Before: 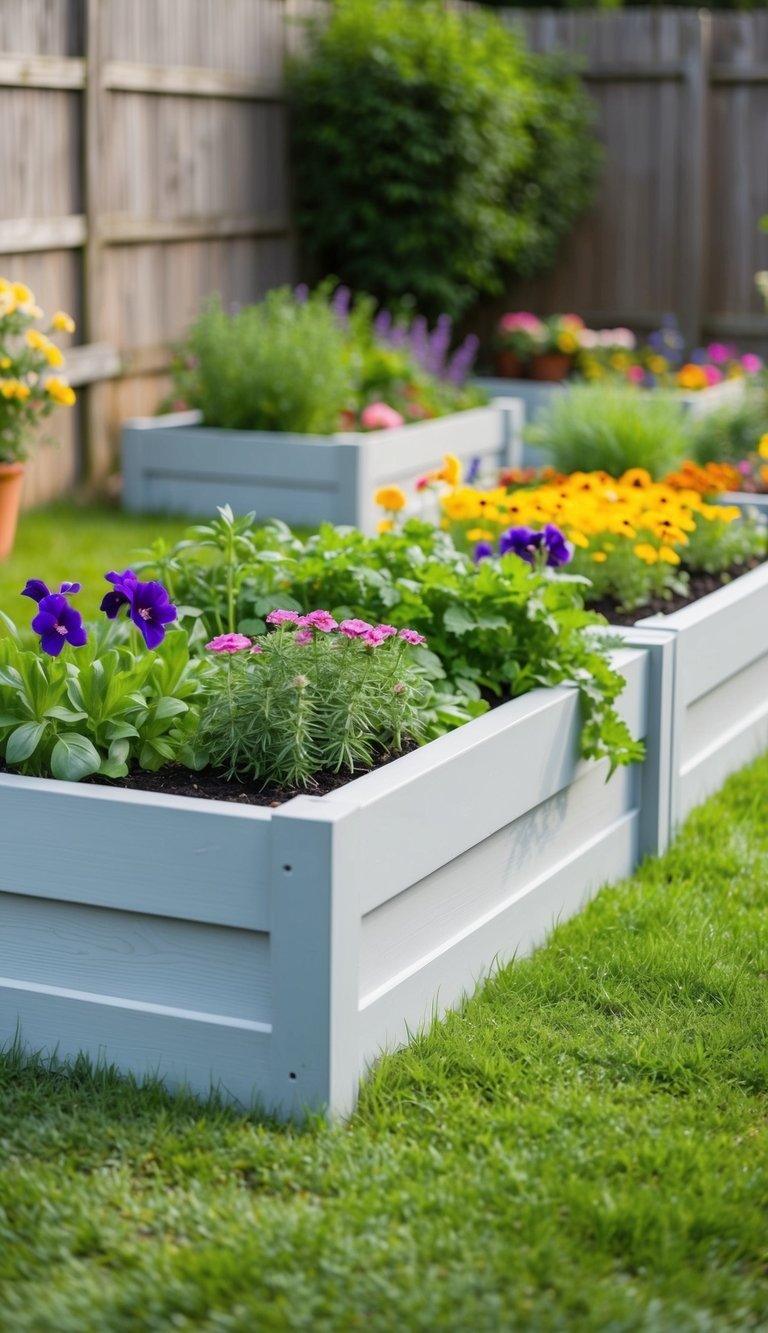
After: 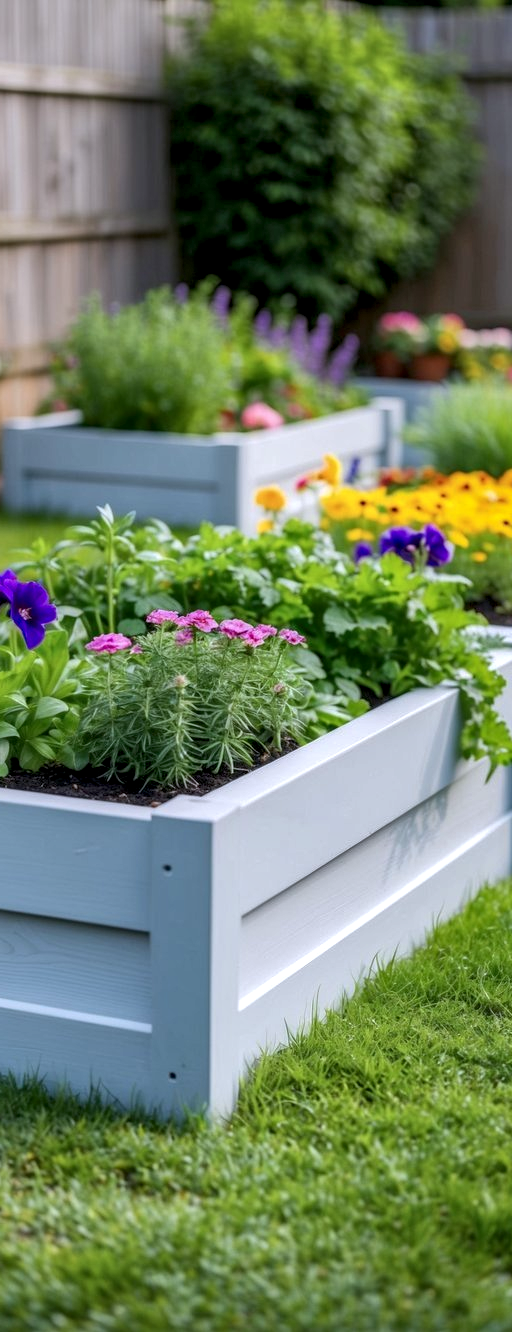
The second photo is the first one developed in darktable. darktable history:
color calibration: illuminant as shot in camera, x 0.358, y 0.373, temperature 4628.91 K
crop and rotate: left 15.754%, right 17.579%
local contrast: highlights 25%, detail 150%
shadows and highlights: on, module defaults
